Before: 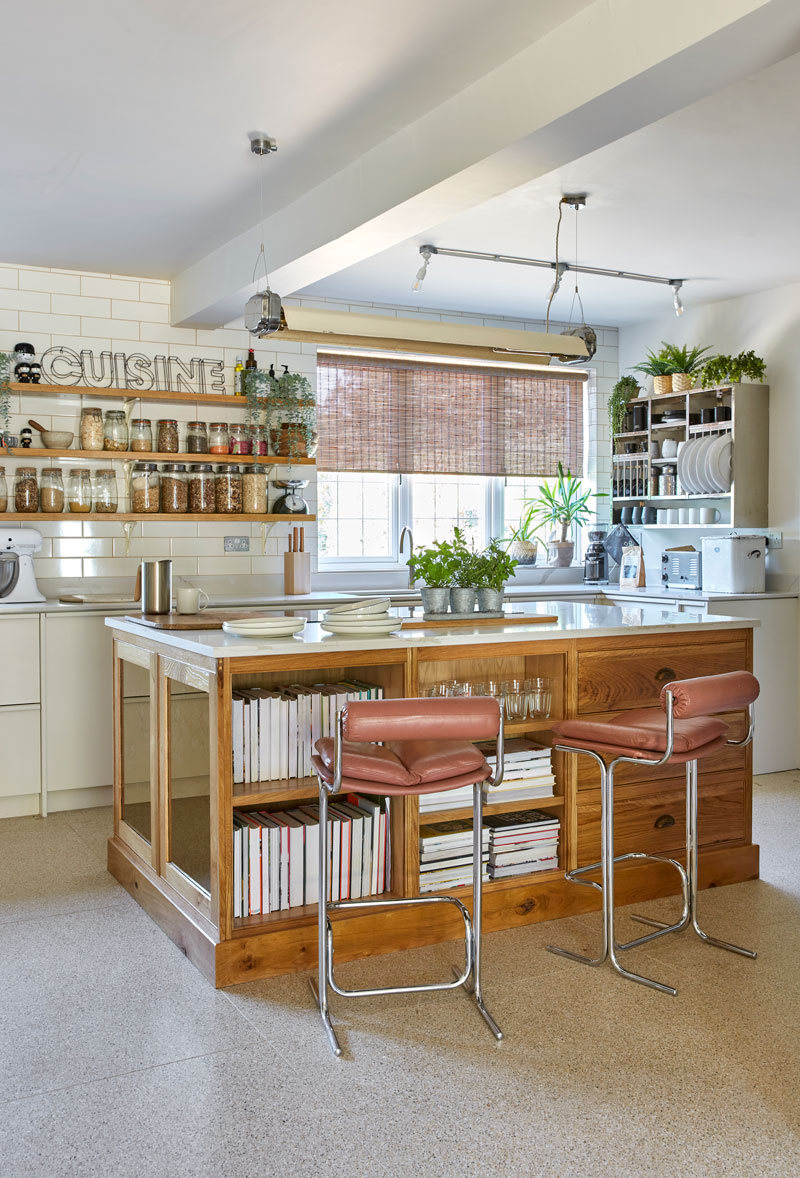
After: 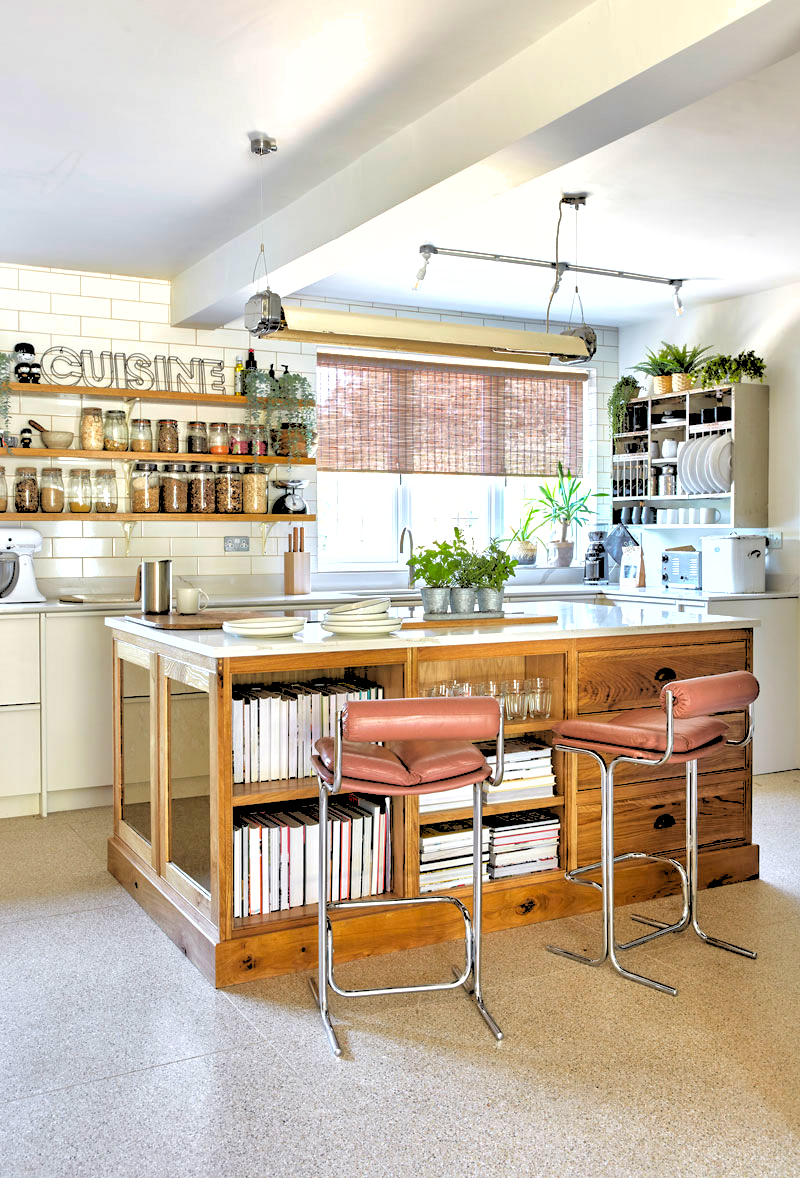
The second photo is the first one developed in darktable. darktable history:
rgb levels: levels [[0.027, 0.429, 0.996], [0, 0.5, 1], [0, 0.5, 1]]
shadows and highlights: on, module defaults
tone equalizer: -8 EV -0.75 EV, -7 EV -0.7 EV, -6 EV -0.6 EV, -5 EV -0.4 EV, -3 EV 0.4 EV, -2 EV 0.6 EV, -1 EV 0.7 EV, +0 EV 0.75 EV, edges refinement/feathering 500, mask exposure compensation -1.57 EV, preserve details no
